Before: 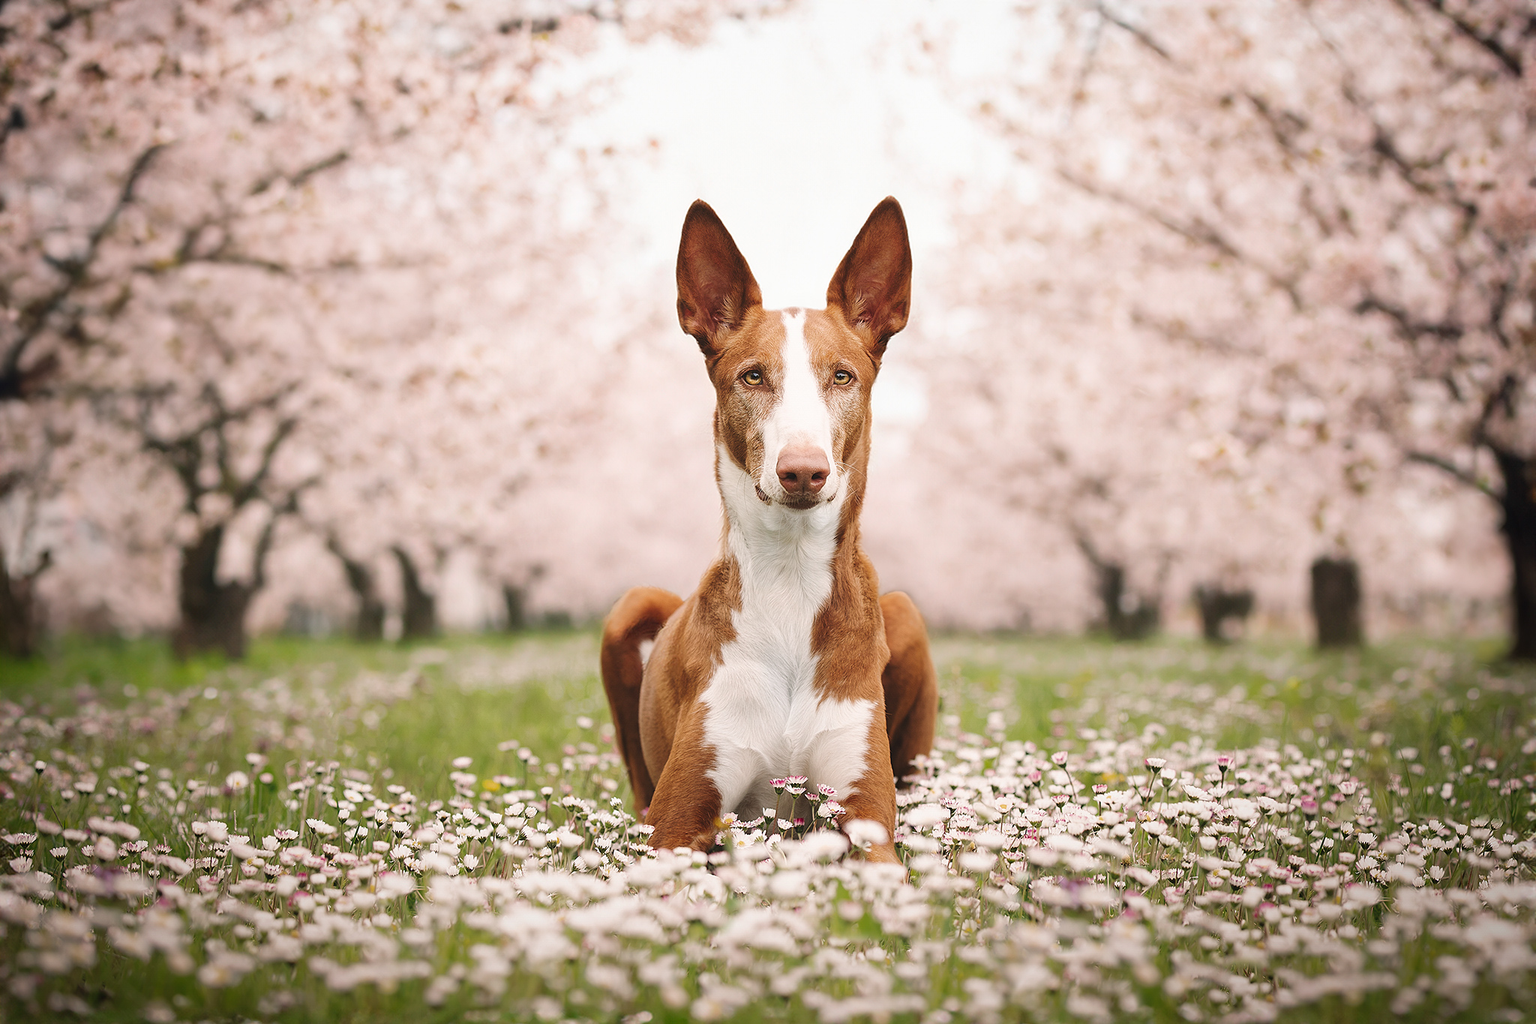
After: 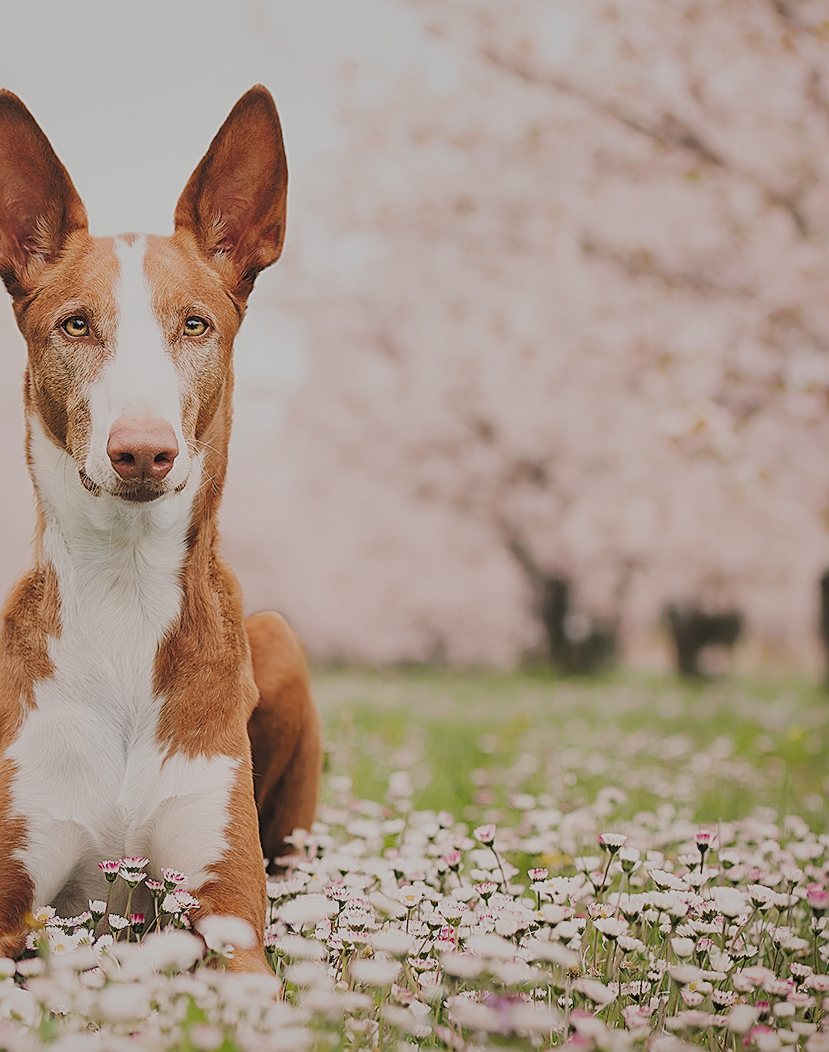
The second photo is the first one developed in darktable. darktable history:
crop: left 45.343%, top 13.006%, right 14.16%, bottom 9.919%
filmic rgb: black relative exposure -7.65 EV, white relative exposure 4.56 EV, hardness 3.61, color science v5 (2021), contrast in shadows safe, contrast in highlights safe
shadows and highlights: on, module defaults
sharpen: on, module defaults
